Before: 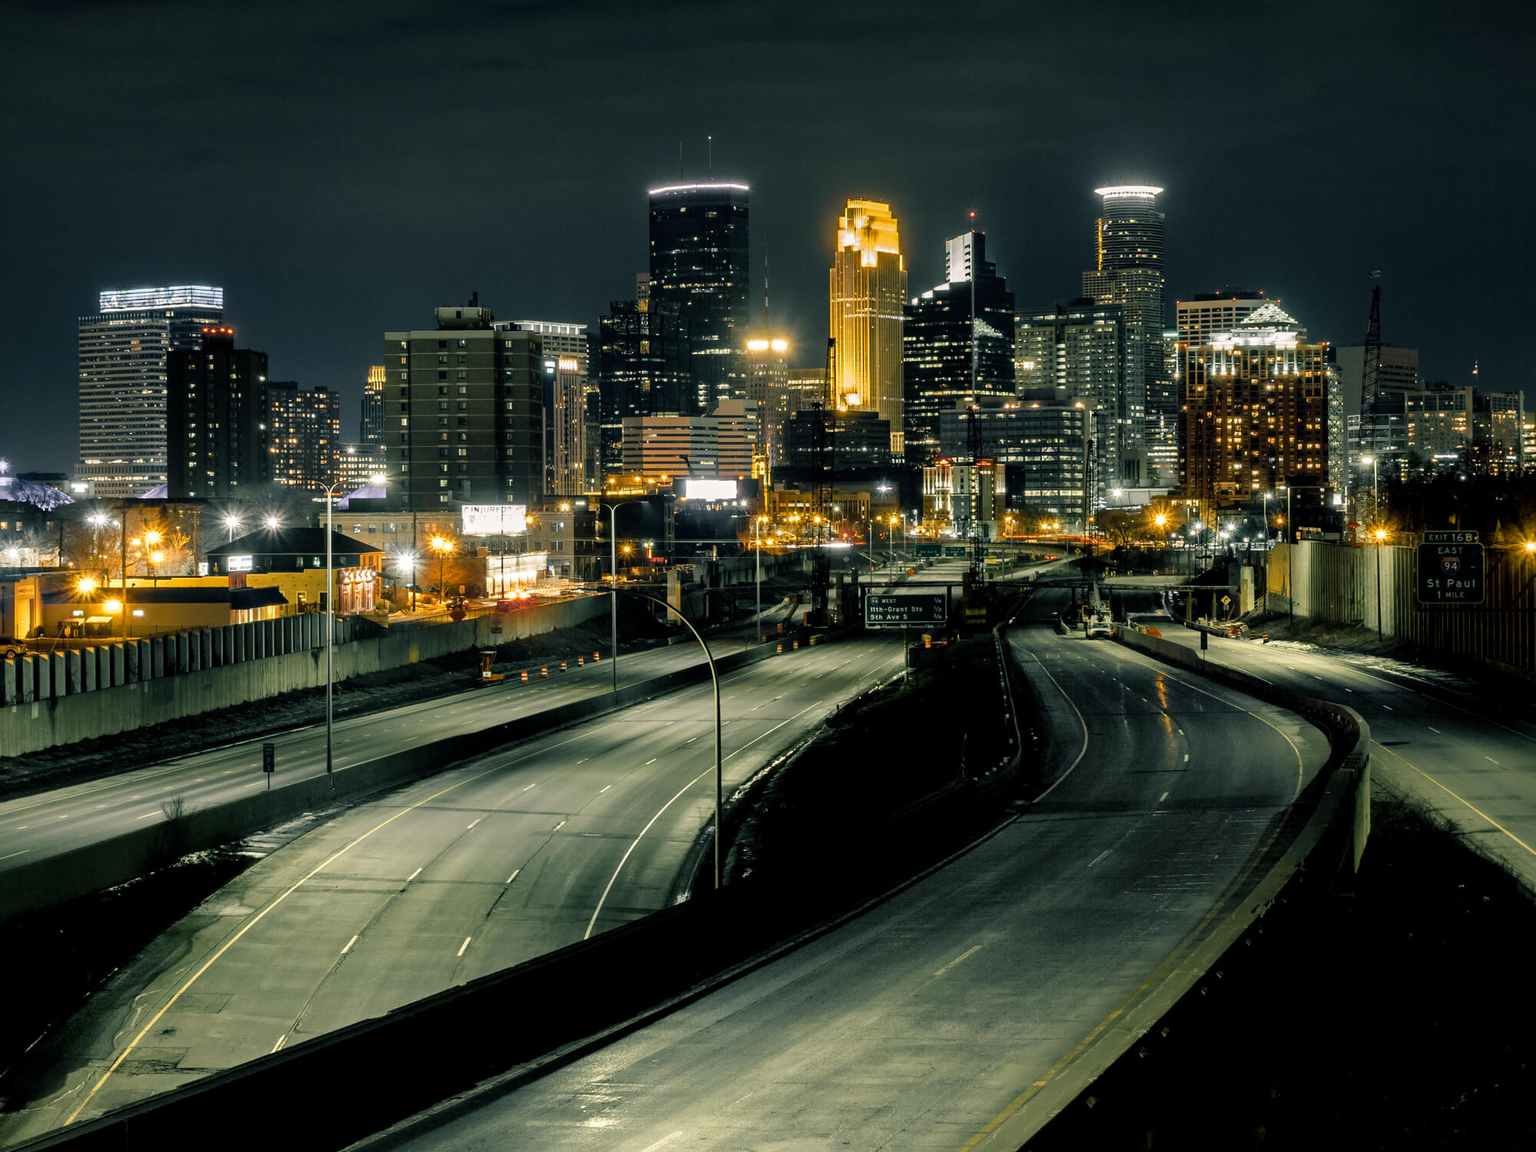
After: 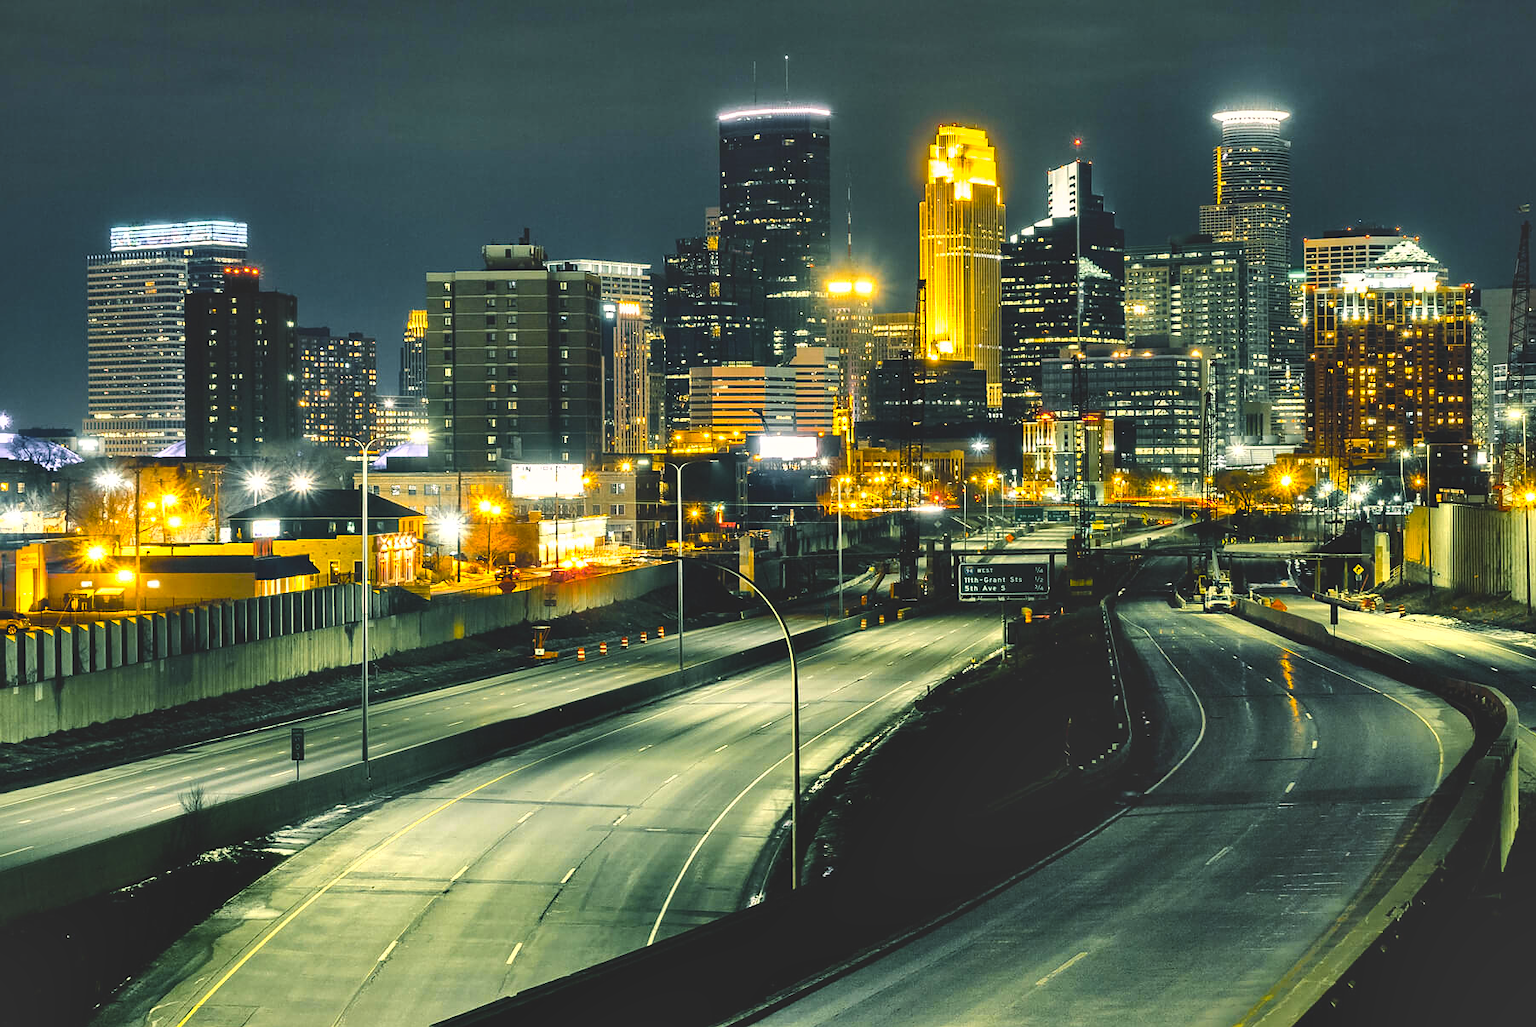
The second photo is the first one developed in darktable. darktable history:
exposure: black level correction 0, exposure 0.7 EV, compensate exposure bias true, compensate highlight preservation false
shadows and highlights: highlights color adjustment 0%, low approximation 0.01, soften with gaussian
color balance rgb: perceptual saturation grading › global saturation 30%, global vibrance 30%
sharpen: radius 1
crop: top 7.49%, right 9.717%, bottom 11.943%
color balance: lift [1.01, 1, 1, 1], gamma [1.097, 1, 1, 1], gain [0.85, 1, 1, 1]
tone equalizer: -8 EV -0.417 EV, -7 EV -0.389 EV, -6 EV -0.333 EV, -5 EV -0.222 EV, -3 EV 0.222 EV, -2 EV 0.333 EV, -1 EV 0.389 EV, +0 EV 0.417 EV, edges refinement/feathering 500, mask exposure compensation -1.57 EV, preserve details no
